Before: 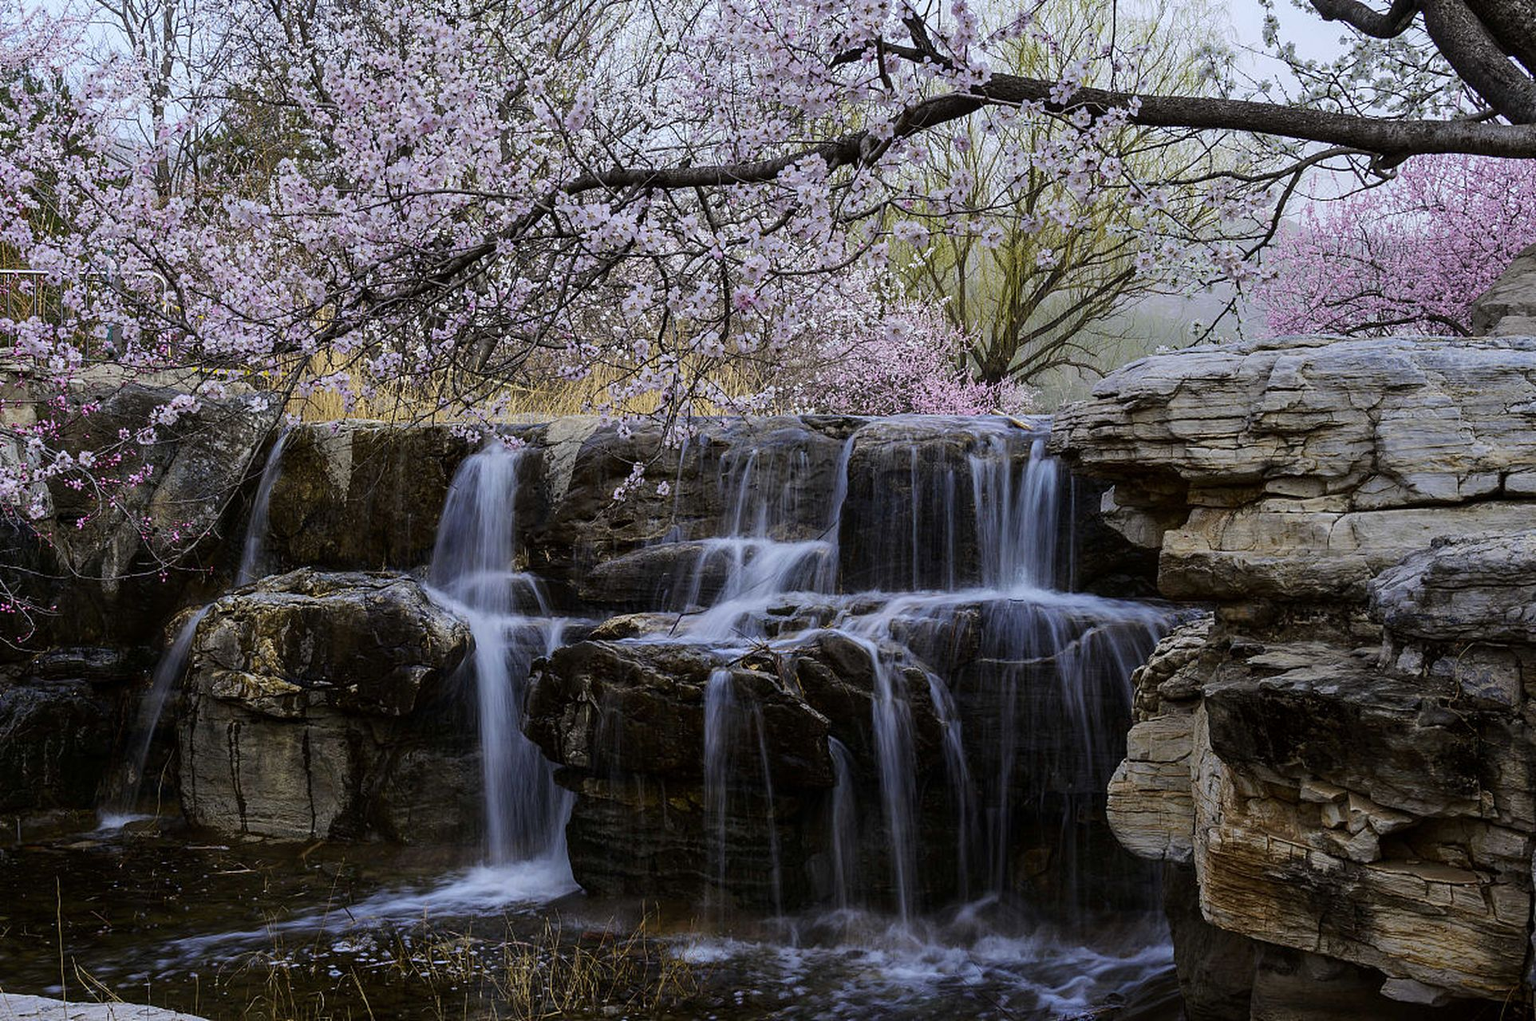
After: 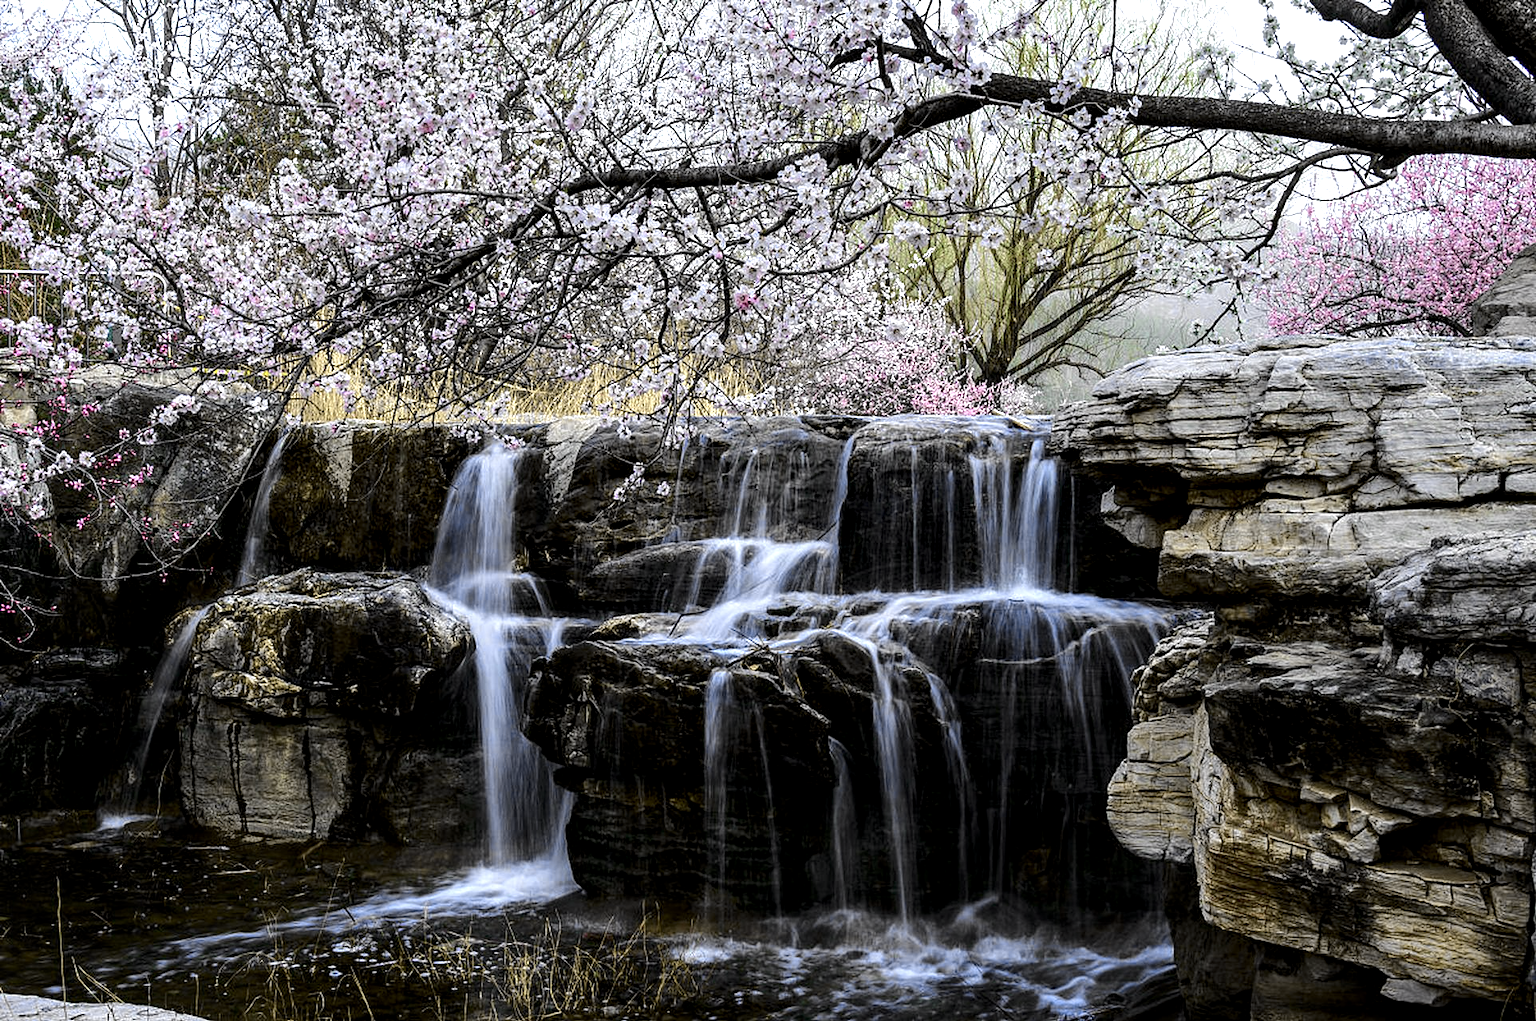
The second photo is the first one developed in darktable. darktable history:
tone curve: curves: ch0 [(0, 0) (0.058, 0.037) (0.214, 0.183) (0.304, 0.288) (0.561, 0.554) (0.687, 0.677) (0.768, 0.768) (0.858, 0.861) (0.987, 0.945)]; ch1 [(0, 0) (0.172, 0.123) (0.312, 0.296) (0.432, 0.448) (0.471, 0.469) (0.502, 0.5) (0.521, 0.505) (0.565, 0.569) (0.663, 0.663) (0.703, 0.721) (0.857, 0.917) (1, 1)]; ch2 [(0, 0) (0.411, 0.424) (0.485, 0.497) (0.502, 0.5) (0.517, 0.511) (0.556, 0.551) (0.626, 0.594) (0.709, 0.661) (1, 1)], color space Lab, independent channels, preserve colors none
levels: levels [0, 0.394, 0.787]
local contrast: highlights 25%, shadows 75%, midtone range 0.75
